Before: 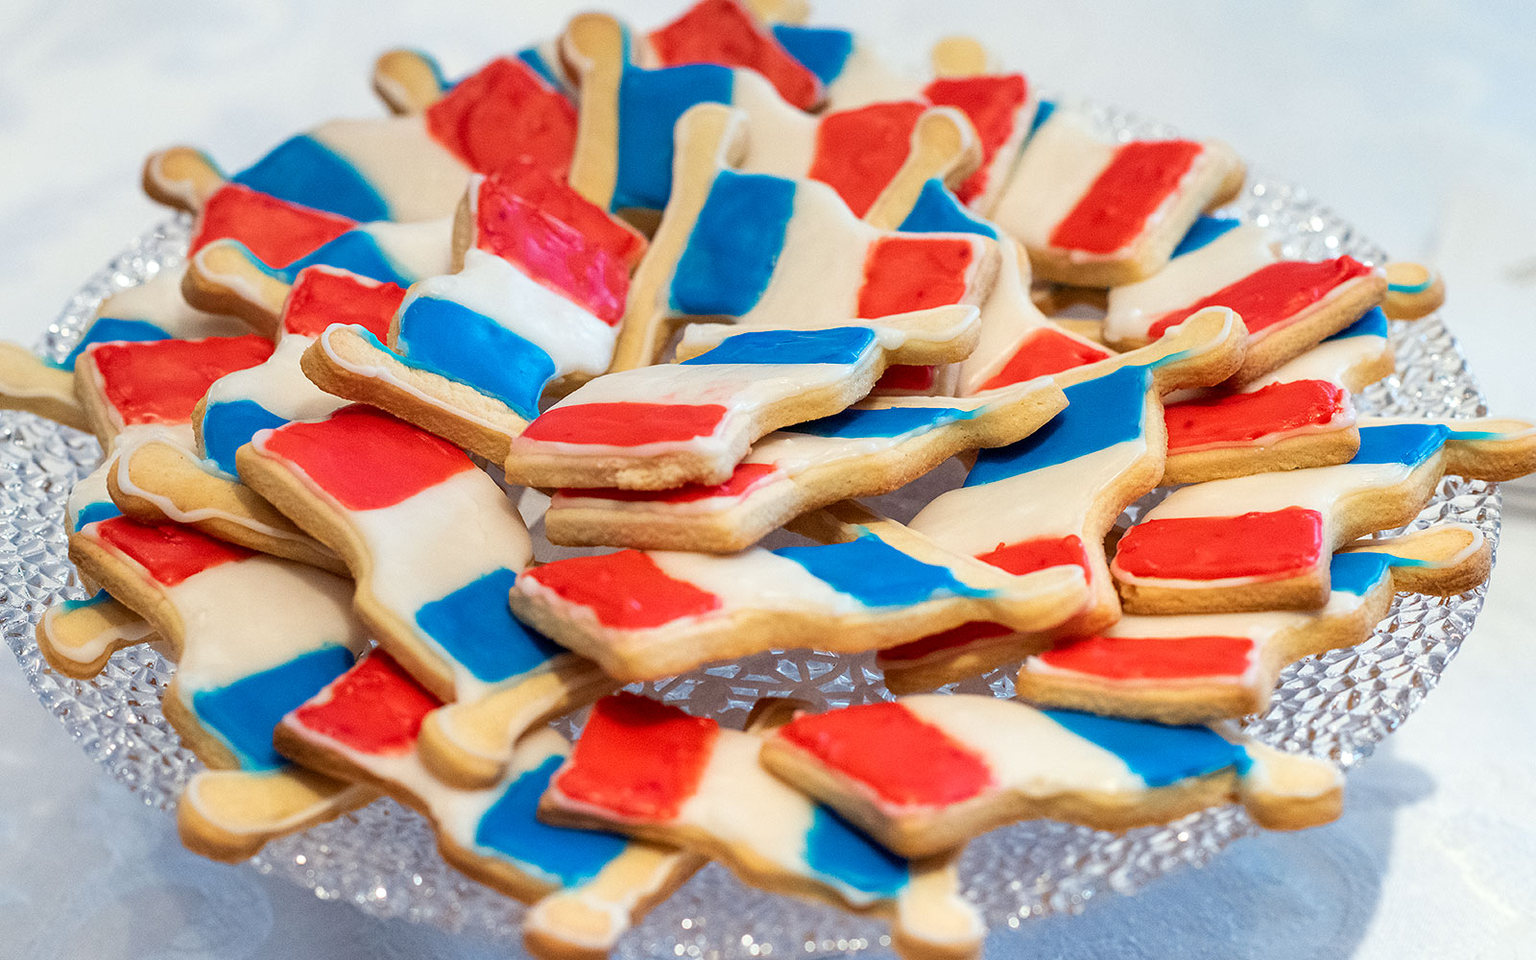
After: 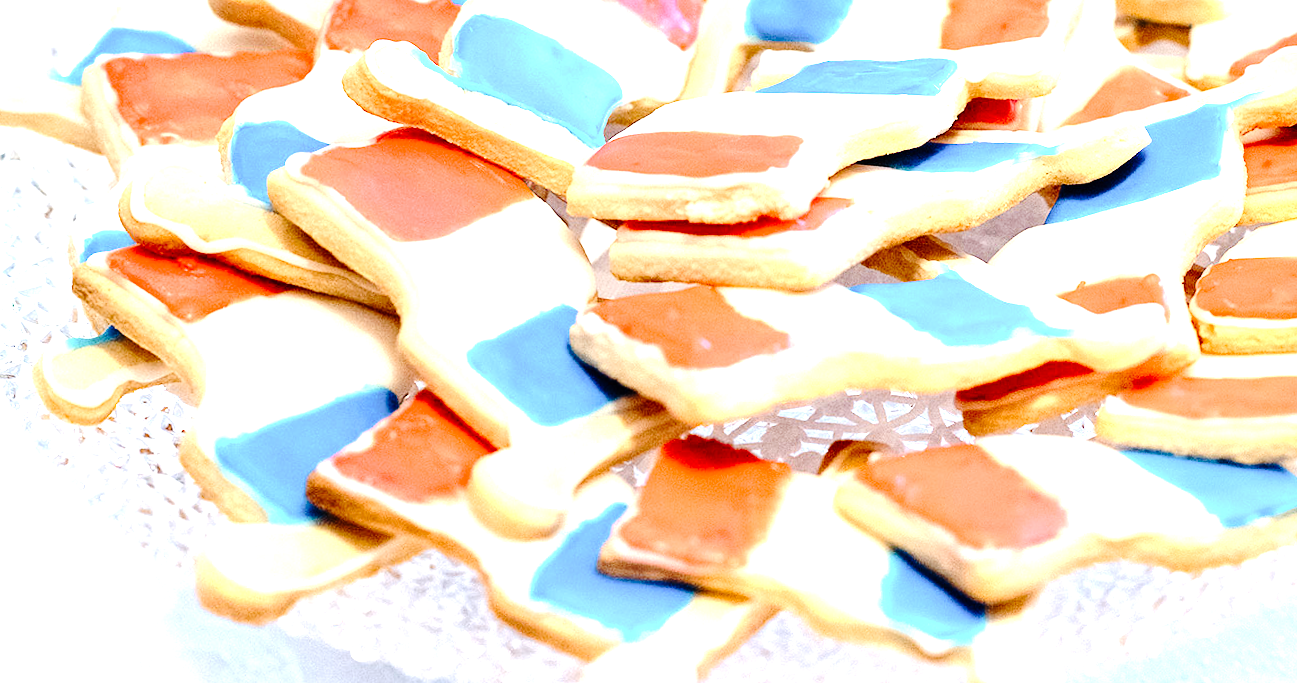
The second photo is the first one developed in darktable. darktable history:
tone equalizer: -8 EV -0.75 EV, -7 EV -0.7 EV, -6 EV -0.6 EV, -5 EV -0.4 EV, -3 EV 0.4 EV, -2 EV 0.6 EV, -1 EV 0.7 EV, +0 EV 0.75 EV, edges refinement/feathering 500, mask exposure compensation -1.57 EV, preserve details no
rotate and perspective: rotation 0.679°, lens shift (horizontal) 0.136, crop left 0.009, crop right 0.991, crop top 0.078, crop bottom 0.95
tone curve: curves: ch0 [(0, 0) (0.003, 0.002) (0.011, 0.007) (0.025, 0.014) (0.044, 0.023) (0.069, 0.033) (0.1, 0.052) (0.136, 0.081) (0.177, 0.134) (0.224, 0.205) (0.277, 0.296) (0.335, 0.401) (0.399, 0.501) (0.468, 0.589) (0.543, 0.658) (0.623, 0.738) (0.709, 0.804) (0.801, 0.871) (0.898, 0.93) (1, 1)], preserve colors none
exposure: black level correction 0, exposure 1.173 EV, compensate exposure bias true, compensate highlight preservation false
crop: top 26.531%, right 17.959%
